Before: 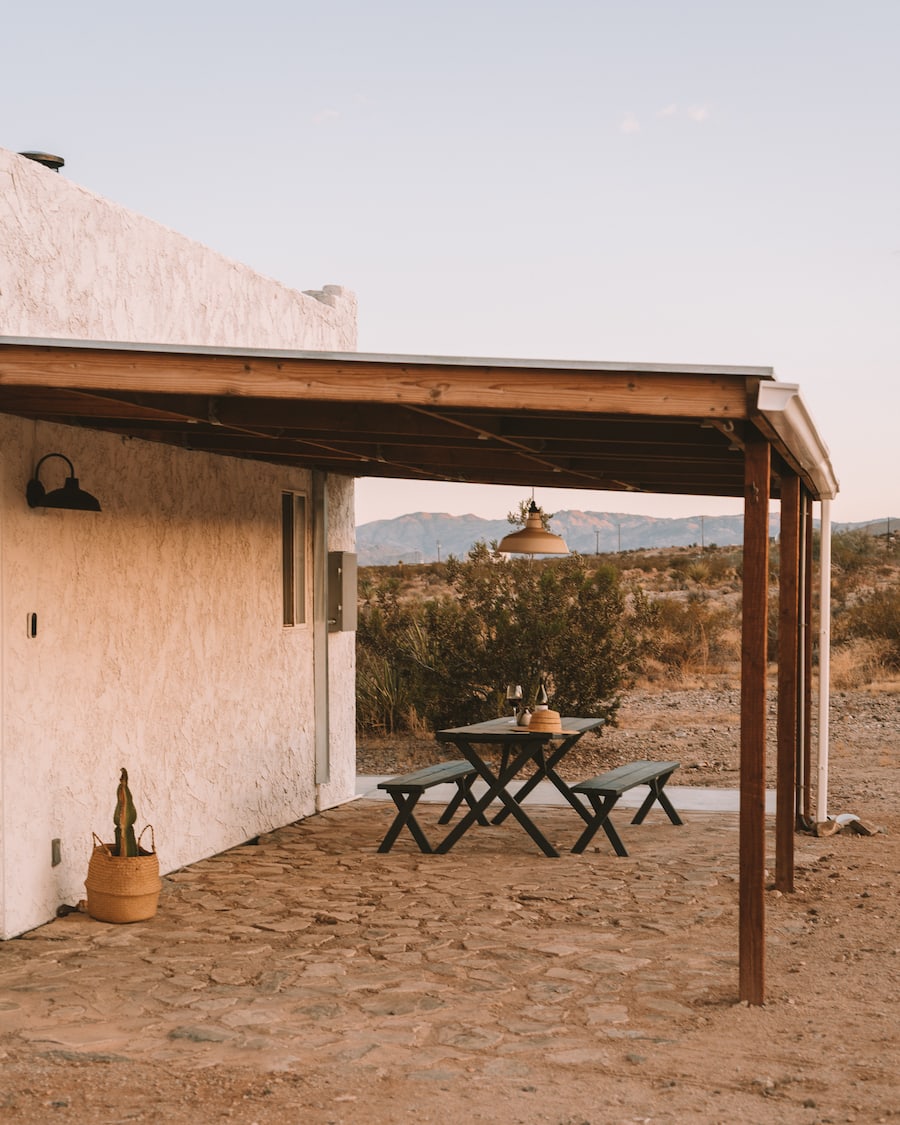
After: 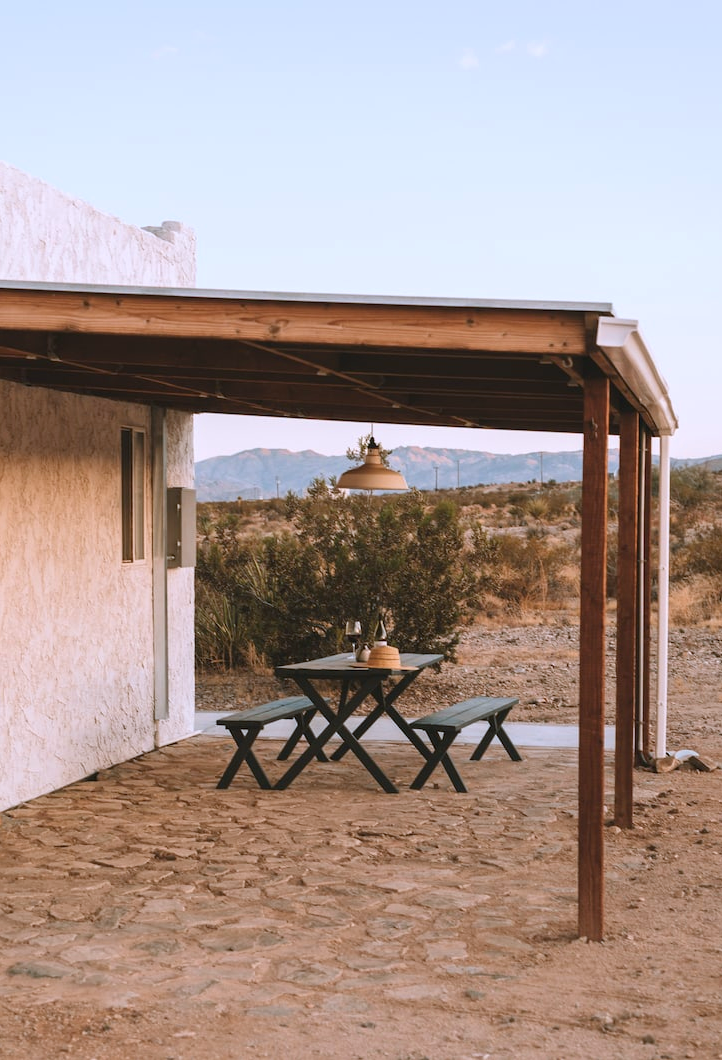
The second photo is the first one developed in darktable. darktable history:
color calibration: output R [0.994, 0.059, -0.119, 0], output G [-0.036, 1.09, -0.119, 0], output B [0.078, -0.108, 0.961, 0], illuminant custom, x 0.371, y 0.382, temperature 4281.14 K
crop and rotate: left 17.959%, top 5.771%, right 1.742%
exposure: exposure 0.258 EV, compensate highlight preservation false
